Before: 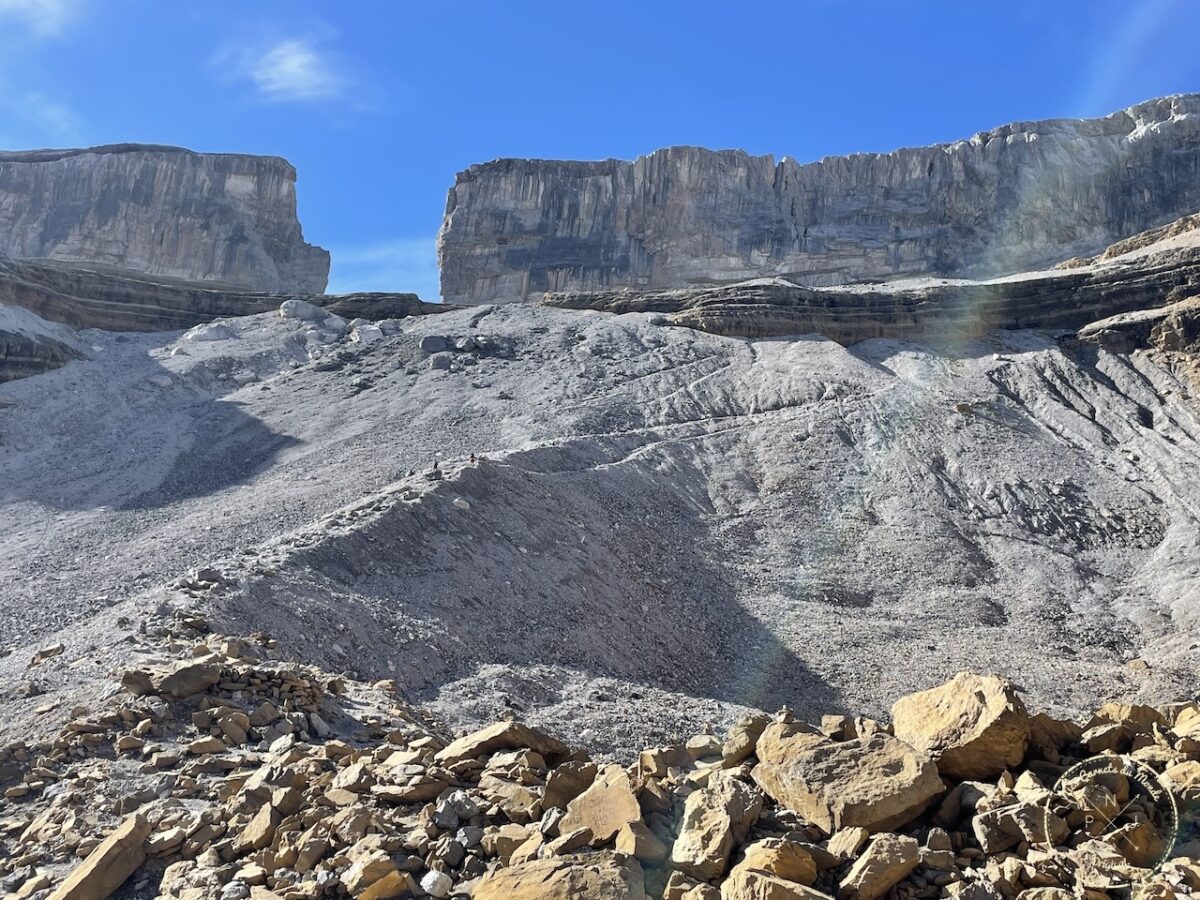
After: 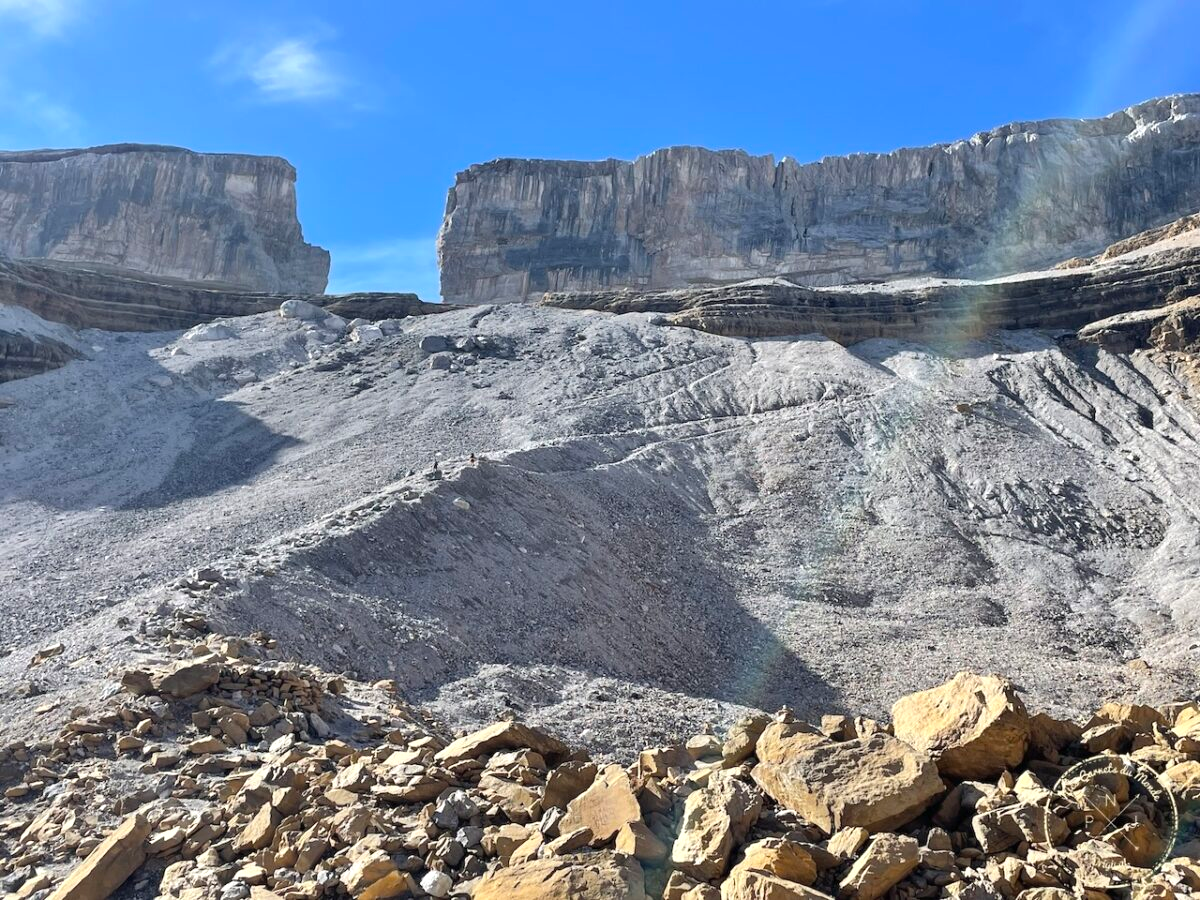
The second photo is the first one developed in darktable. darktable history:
exposure: exposure 0.206 EV, compensate highlight preservation false
